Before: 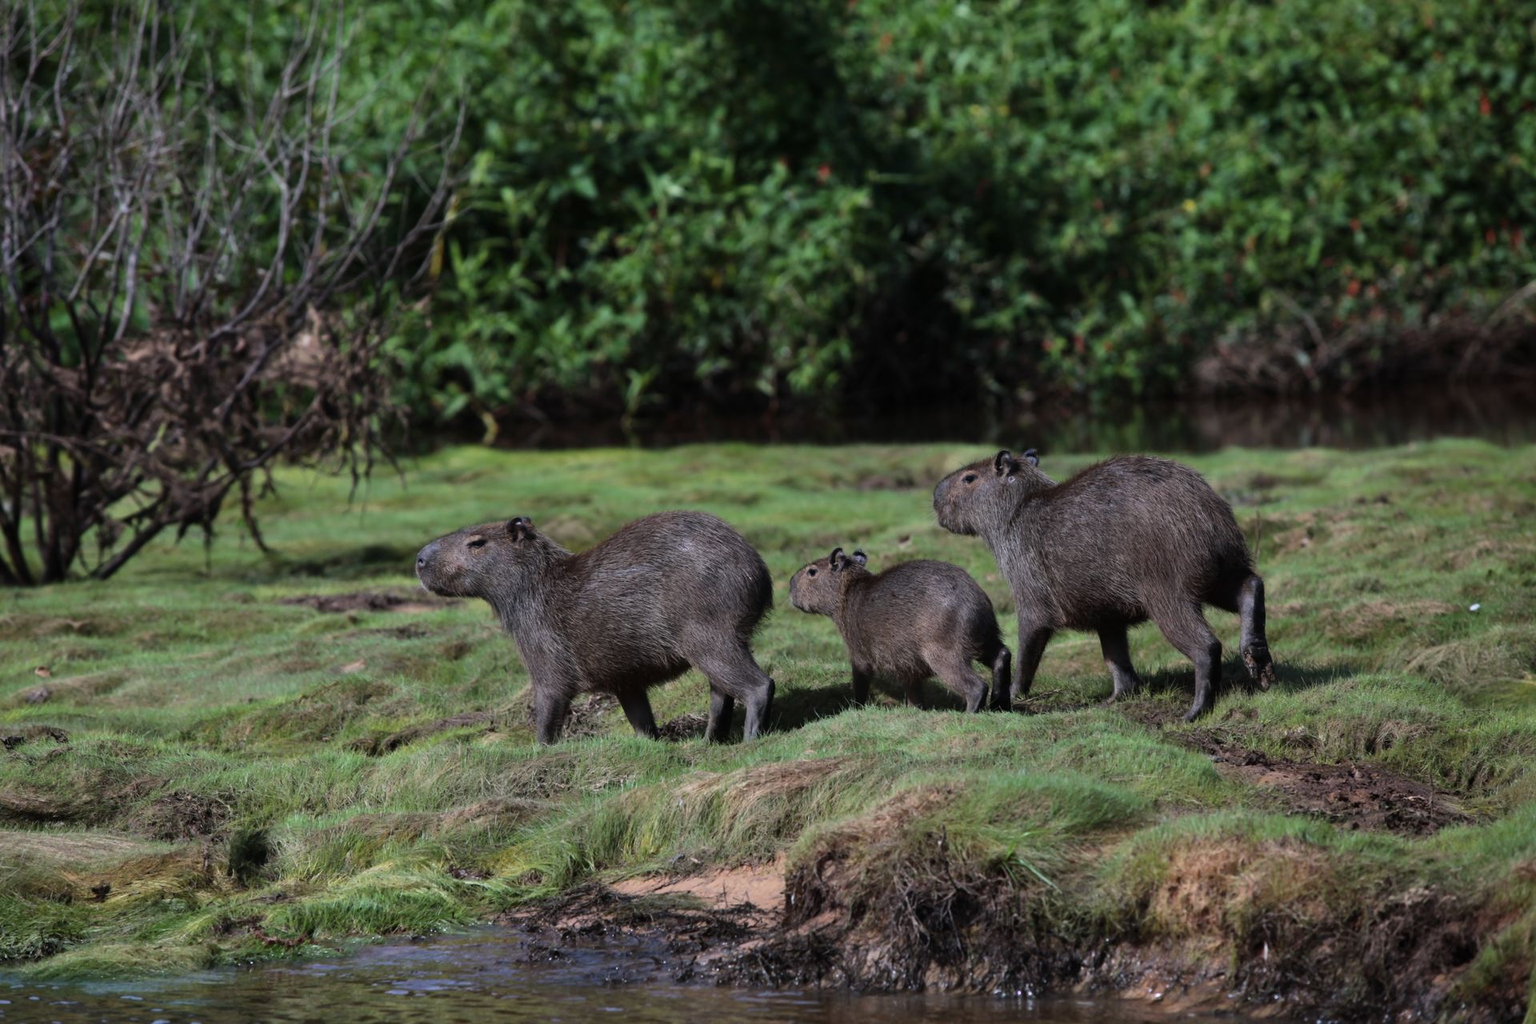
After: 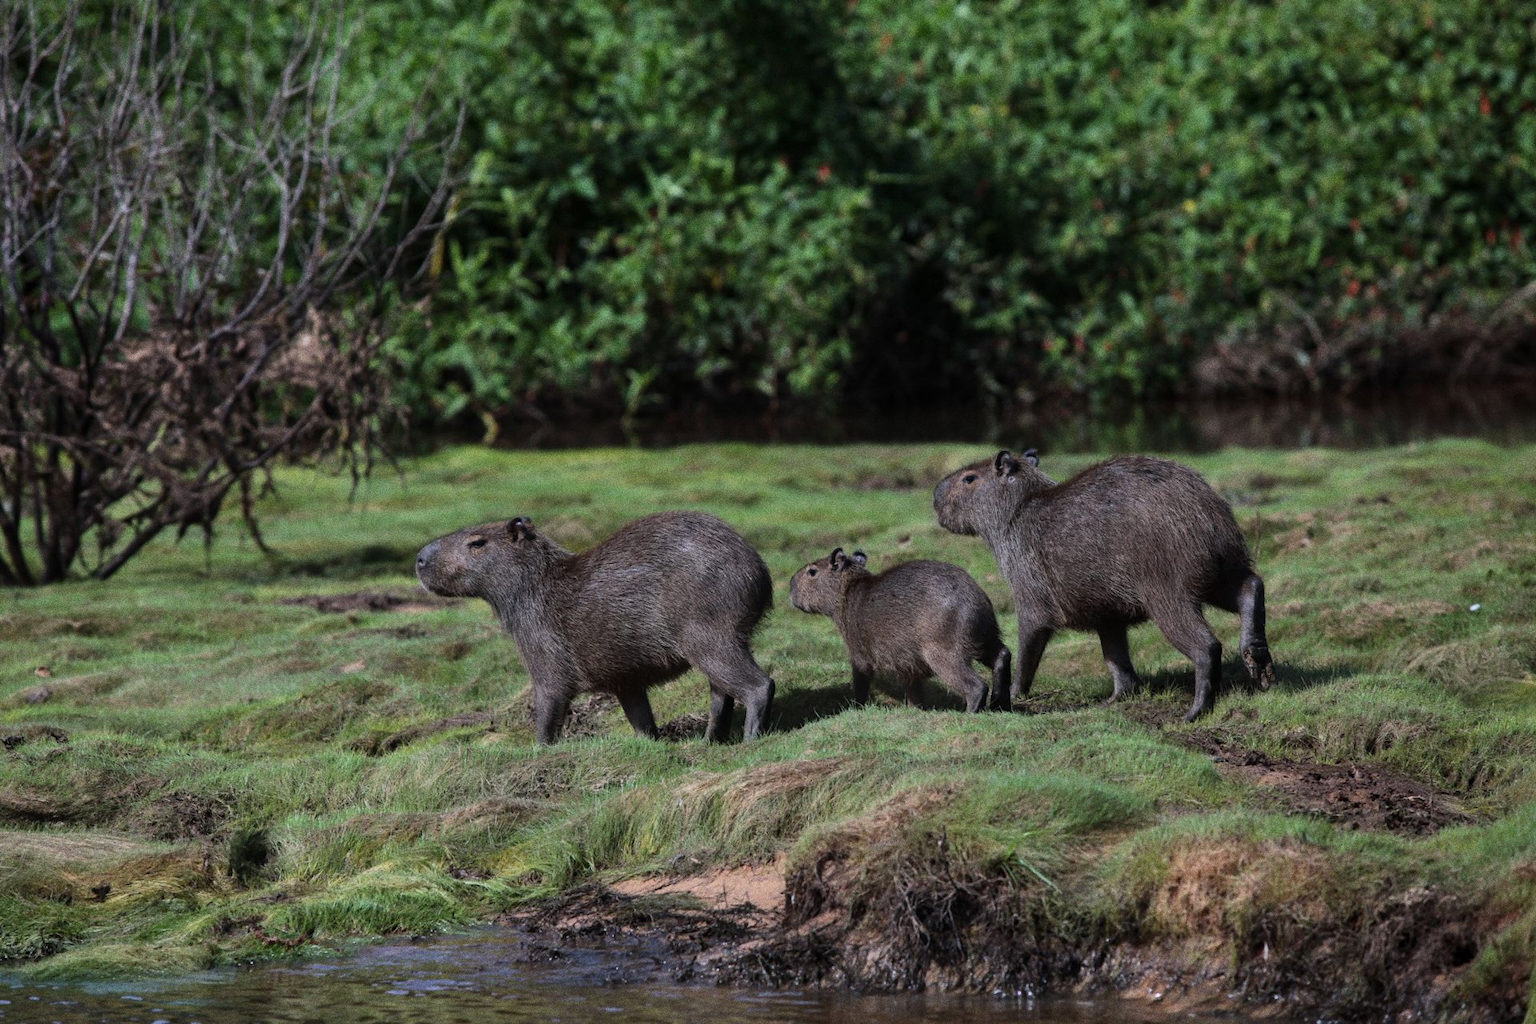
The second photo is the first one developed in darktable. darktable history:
grain: coarseness 0.09 ISO, strength 40%
local contrast: detail 110%
